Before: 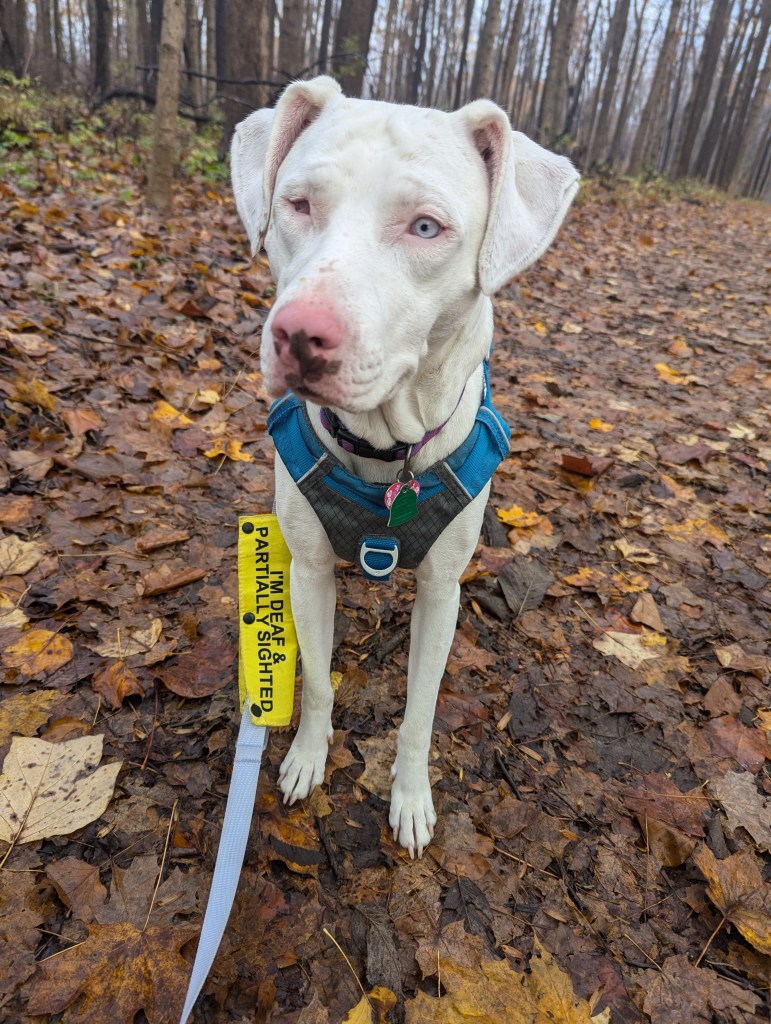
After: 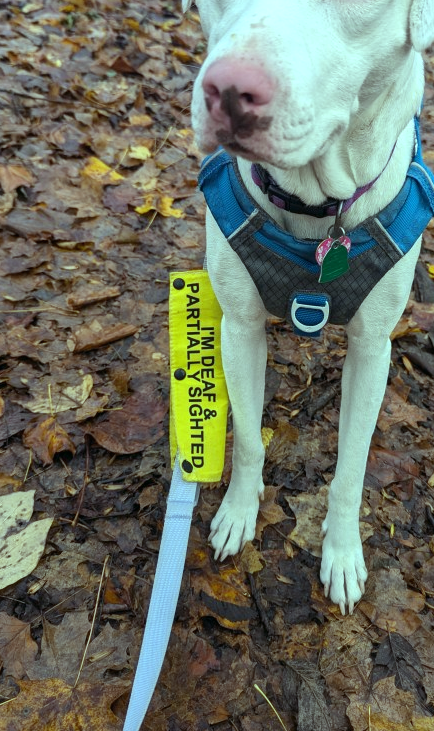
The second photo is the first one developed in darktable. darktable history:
crop: left 8.966%, top 23.852%, right 34.699%, bottom 4.703%
color balance: mode lift, gamma, gain (sRGB), lift [0.997, 0.979, 1.021, 1.011], gamma [1, 1.084, 0.916, 0.998], gain [1, 0.87, 1.13, 1.101], contrast 4.55%, contrast fulcrum 38.24%, output saturation 104.09%
